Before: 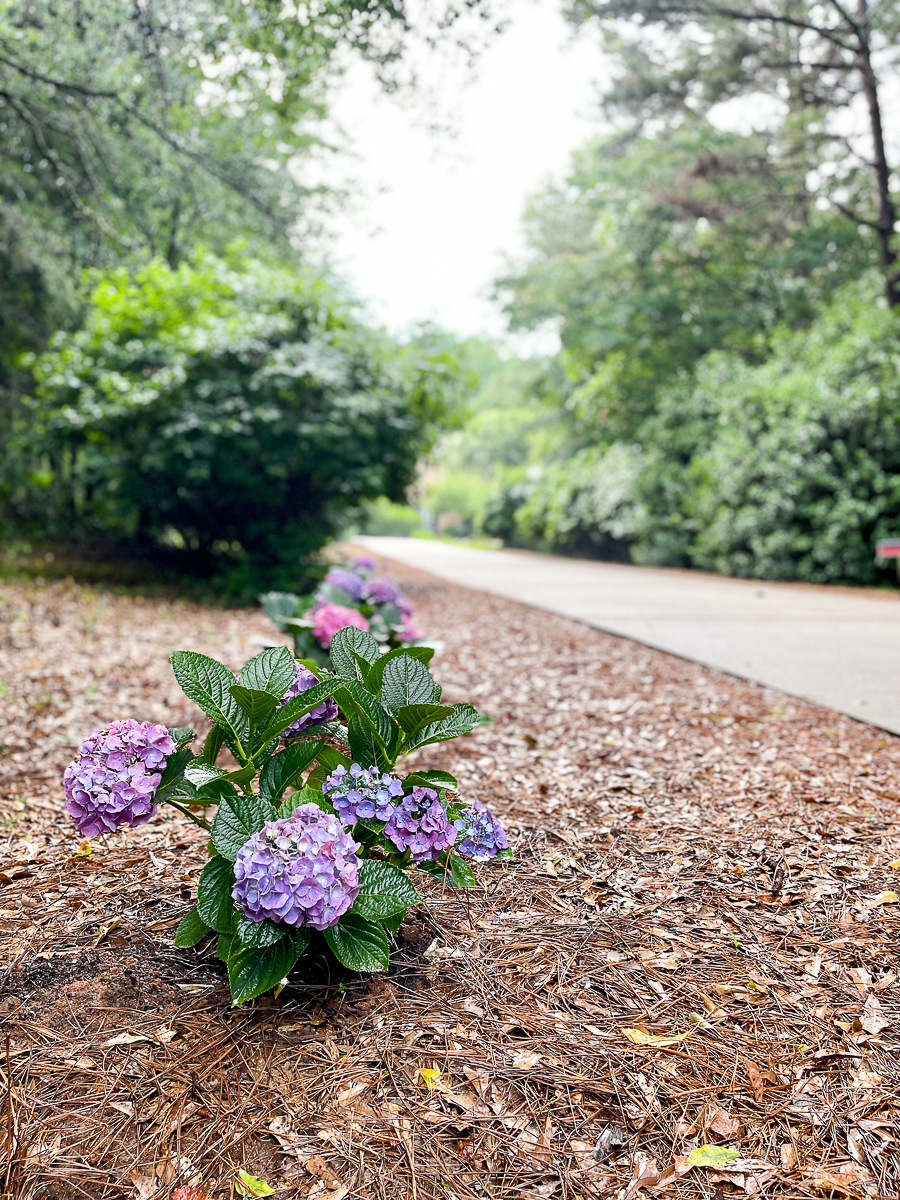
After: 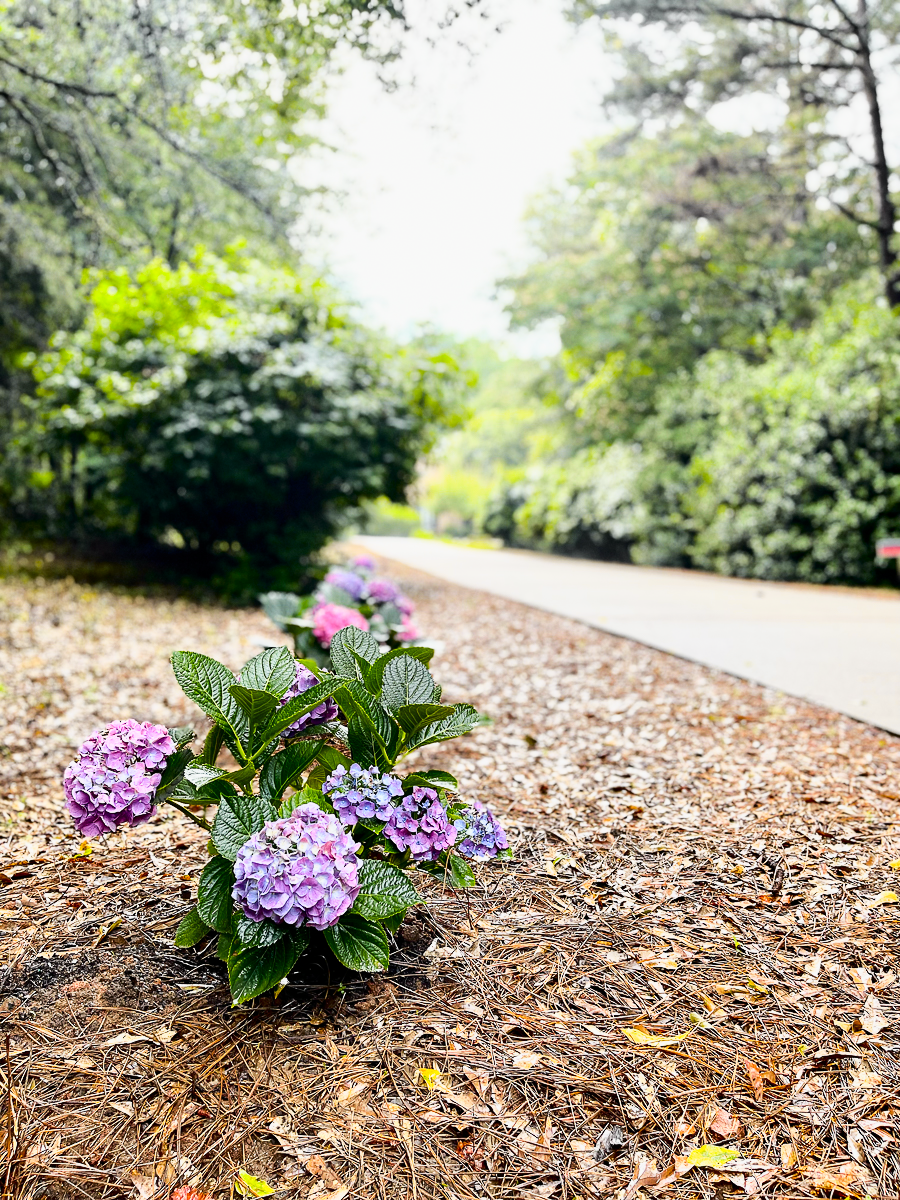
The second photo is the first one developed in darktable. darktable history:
tone curve: curves: ch0 [(0, 0) (0.136, 0.071) (0.346, 0.366) (0.489, 0.573) (0.66, 0.748) (0.858, 0.926) (1, 0.977)]; ch1 [(0, 0) (0.353, 0.344) (0.45, 0.46) (0.498, 0.498) (0.521, 0.512) (0.563, 0.559) (0.592, 0.605) (0.641, 0.673) (1, 1)]; ch2 [(0, 0) (0.333, 0.346) (0.375, 0.375) (0.424, 0.43) (0.476, 0.492) (0.502, 0.502) (0.524, 0.531) (0.579, 0.61) (0.612, 0.644) (0.641, 0.722) (1, 1)], color space Lab, independent channels, preserve colors none
